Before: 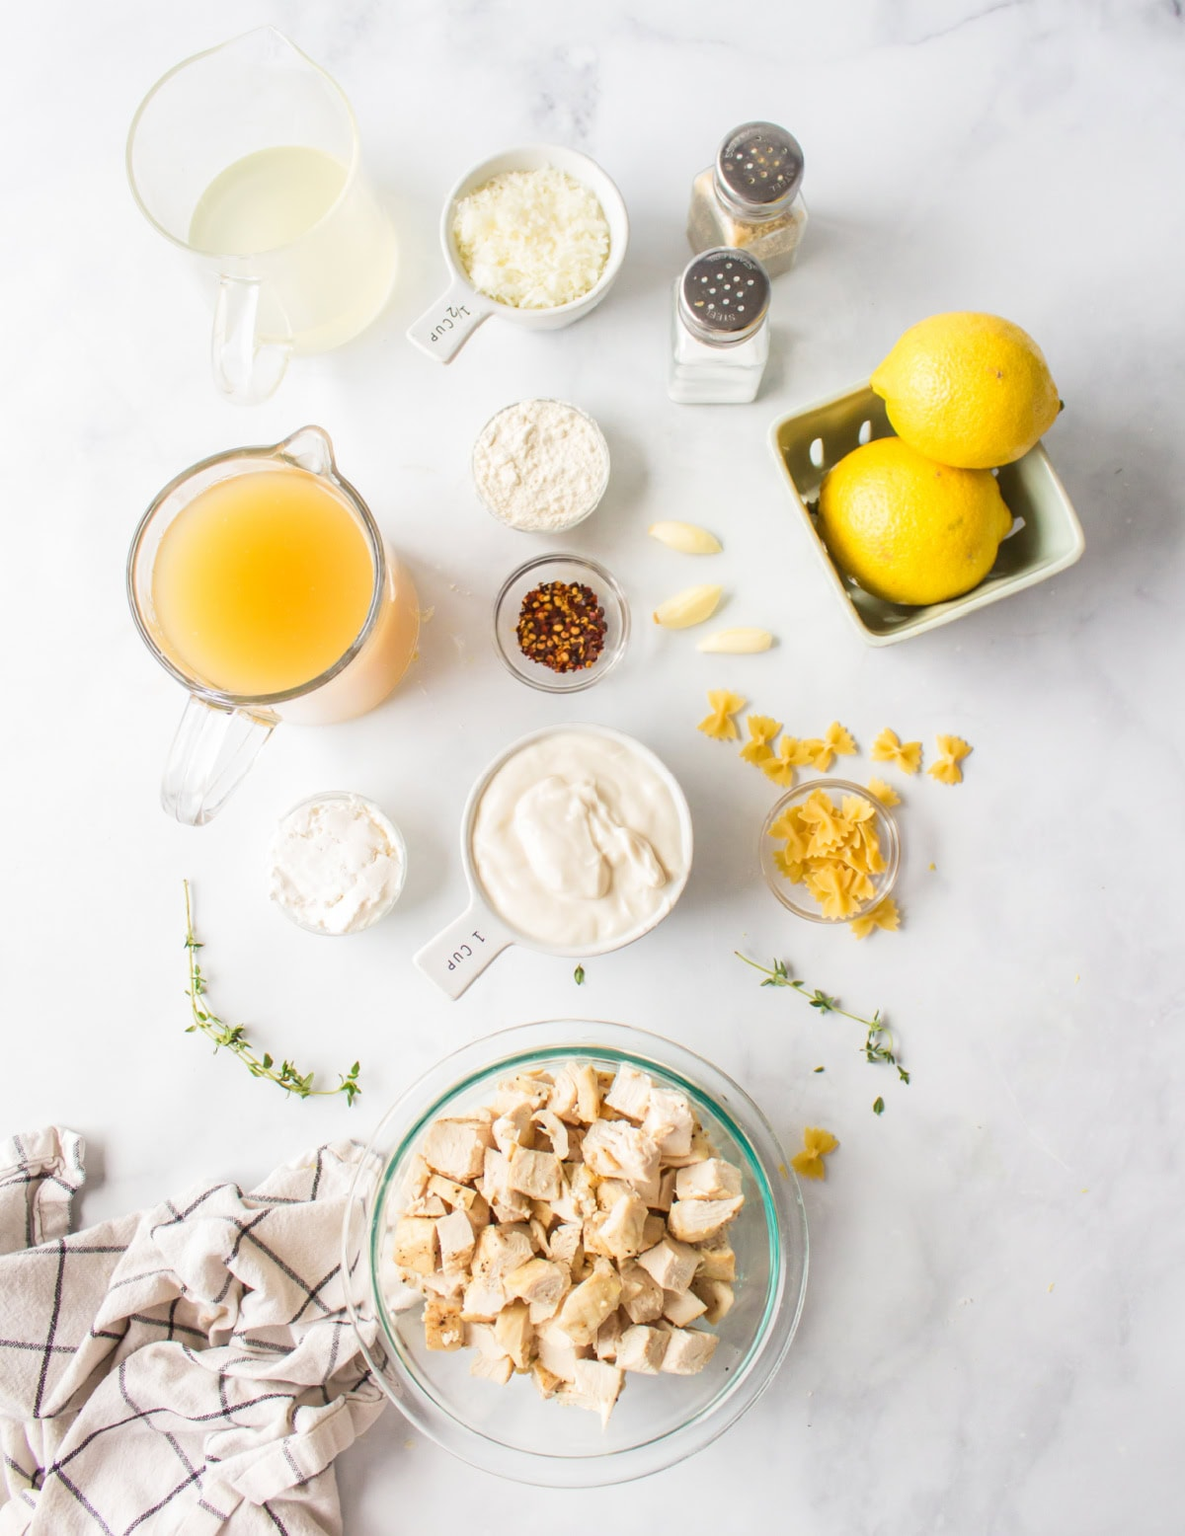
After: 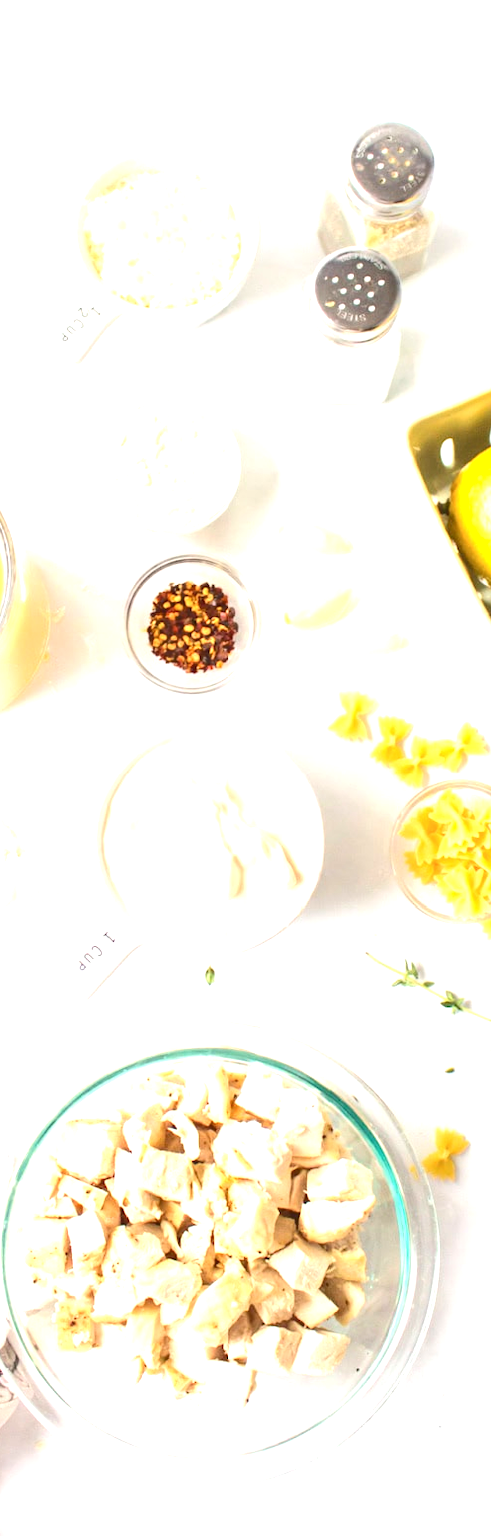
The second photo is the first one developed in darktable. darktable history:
crop: left 31.186%, right 27.249%
tone curve: curves: ch0 [(0, 0) (0.003, 0.161) (0.011, 0.161) (0.025, 0.161) (0.044, 0.161) (0.069, 0.161) (0.1, 0.161) (0.136, 0.163) (0.177, 0.179) (0.224, 0.207) (0.277, 0.243) (0.335, 0.292) (0.399, 0.361) (0.468, 0.452) (0.543, 0.547) (0.623, 0.638) (0.709, 0.731) (0.801, 0.826) (0.898, 0.911) (1, 1)], color space Lab, independent channels, preserve colors none
exposure: black level correction 0, exposure 1.106 EV, compensate highlight preservation false
